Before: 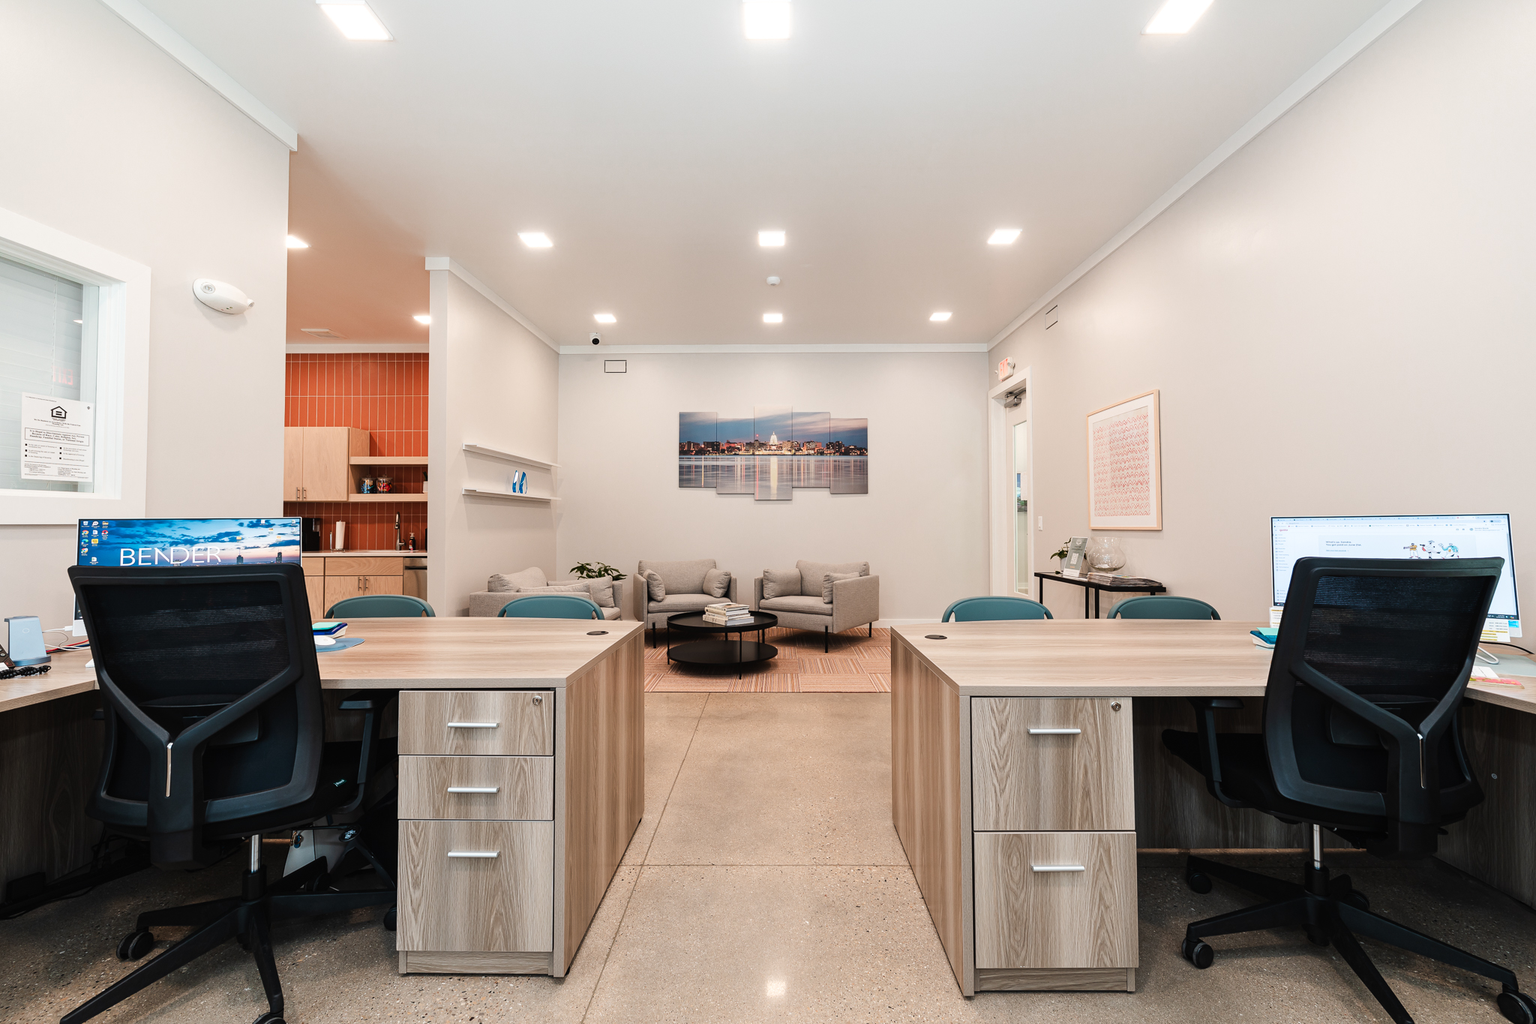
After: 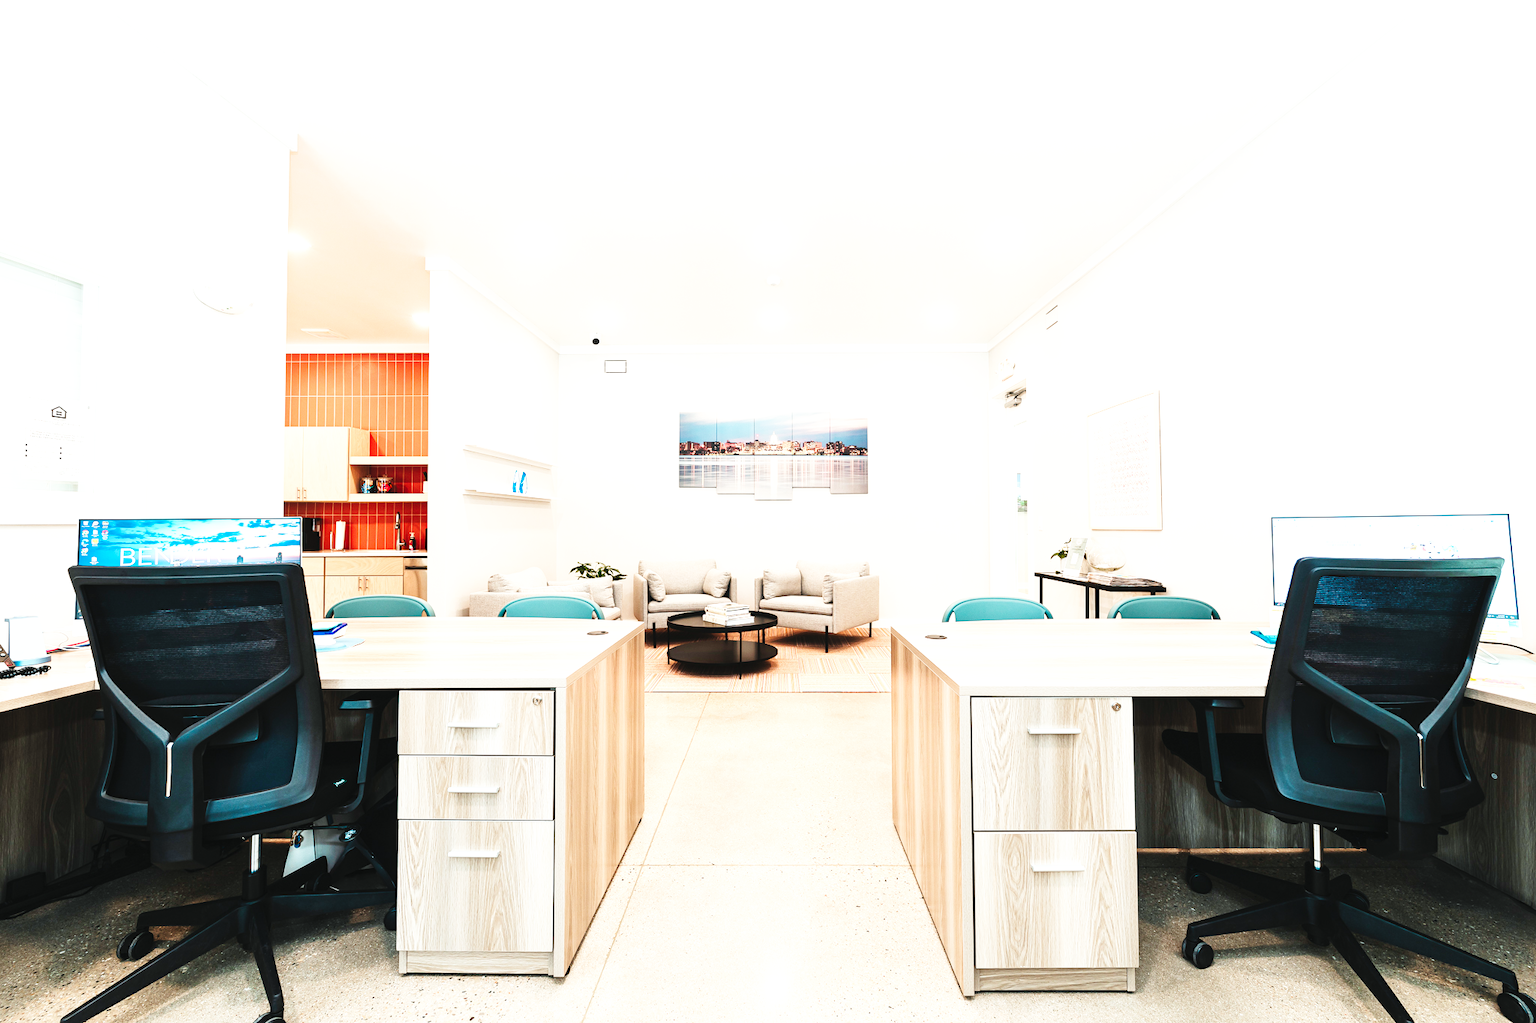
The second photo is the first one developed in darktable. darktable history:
base curve: curves: ch0 [(0, 0.003) (0.001, 0.002) (0.006, 0.004) (0.02, 0.022) (0.048, 0.086) (0.094, 0.234) (0.162, 0.431) (0.258, 0.629) (0.385, 0.8) (0.548, 0.918) (0.751, 0.988) (1, 1)], preserve colors none
exposure: black level correction -0.002, exposure 0.706 EV, compensate highlight preservation false
color calibration: output R [0.946, 0.065, -0.013, 0], output G [-0.246, 1.264, -0.017, 0], output B [0.046, -0.098, 1.05, 0], illuminant Planckian (black body), x 0.351, y 0.352, temperature 4817.42 K
